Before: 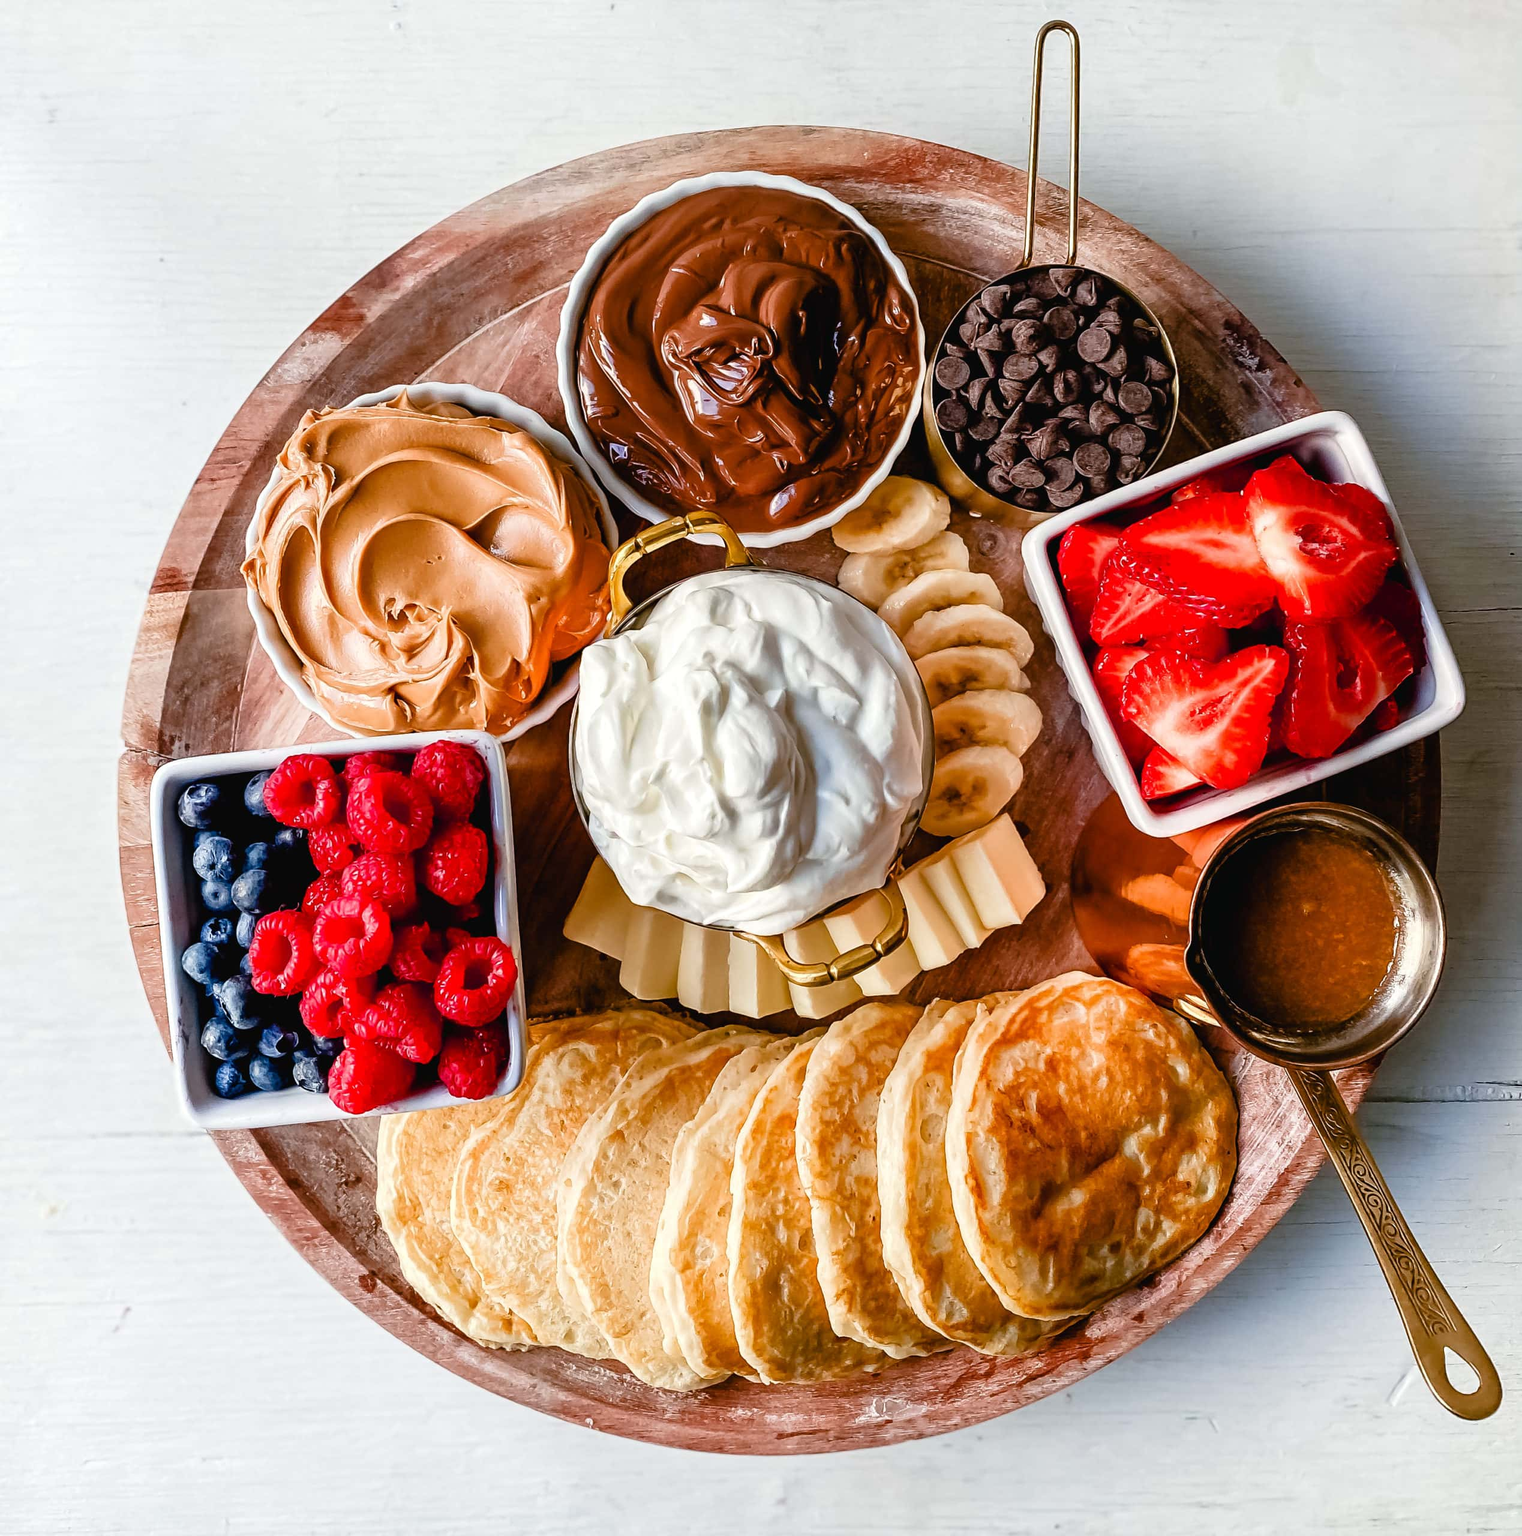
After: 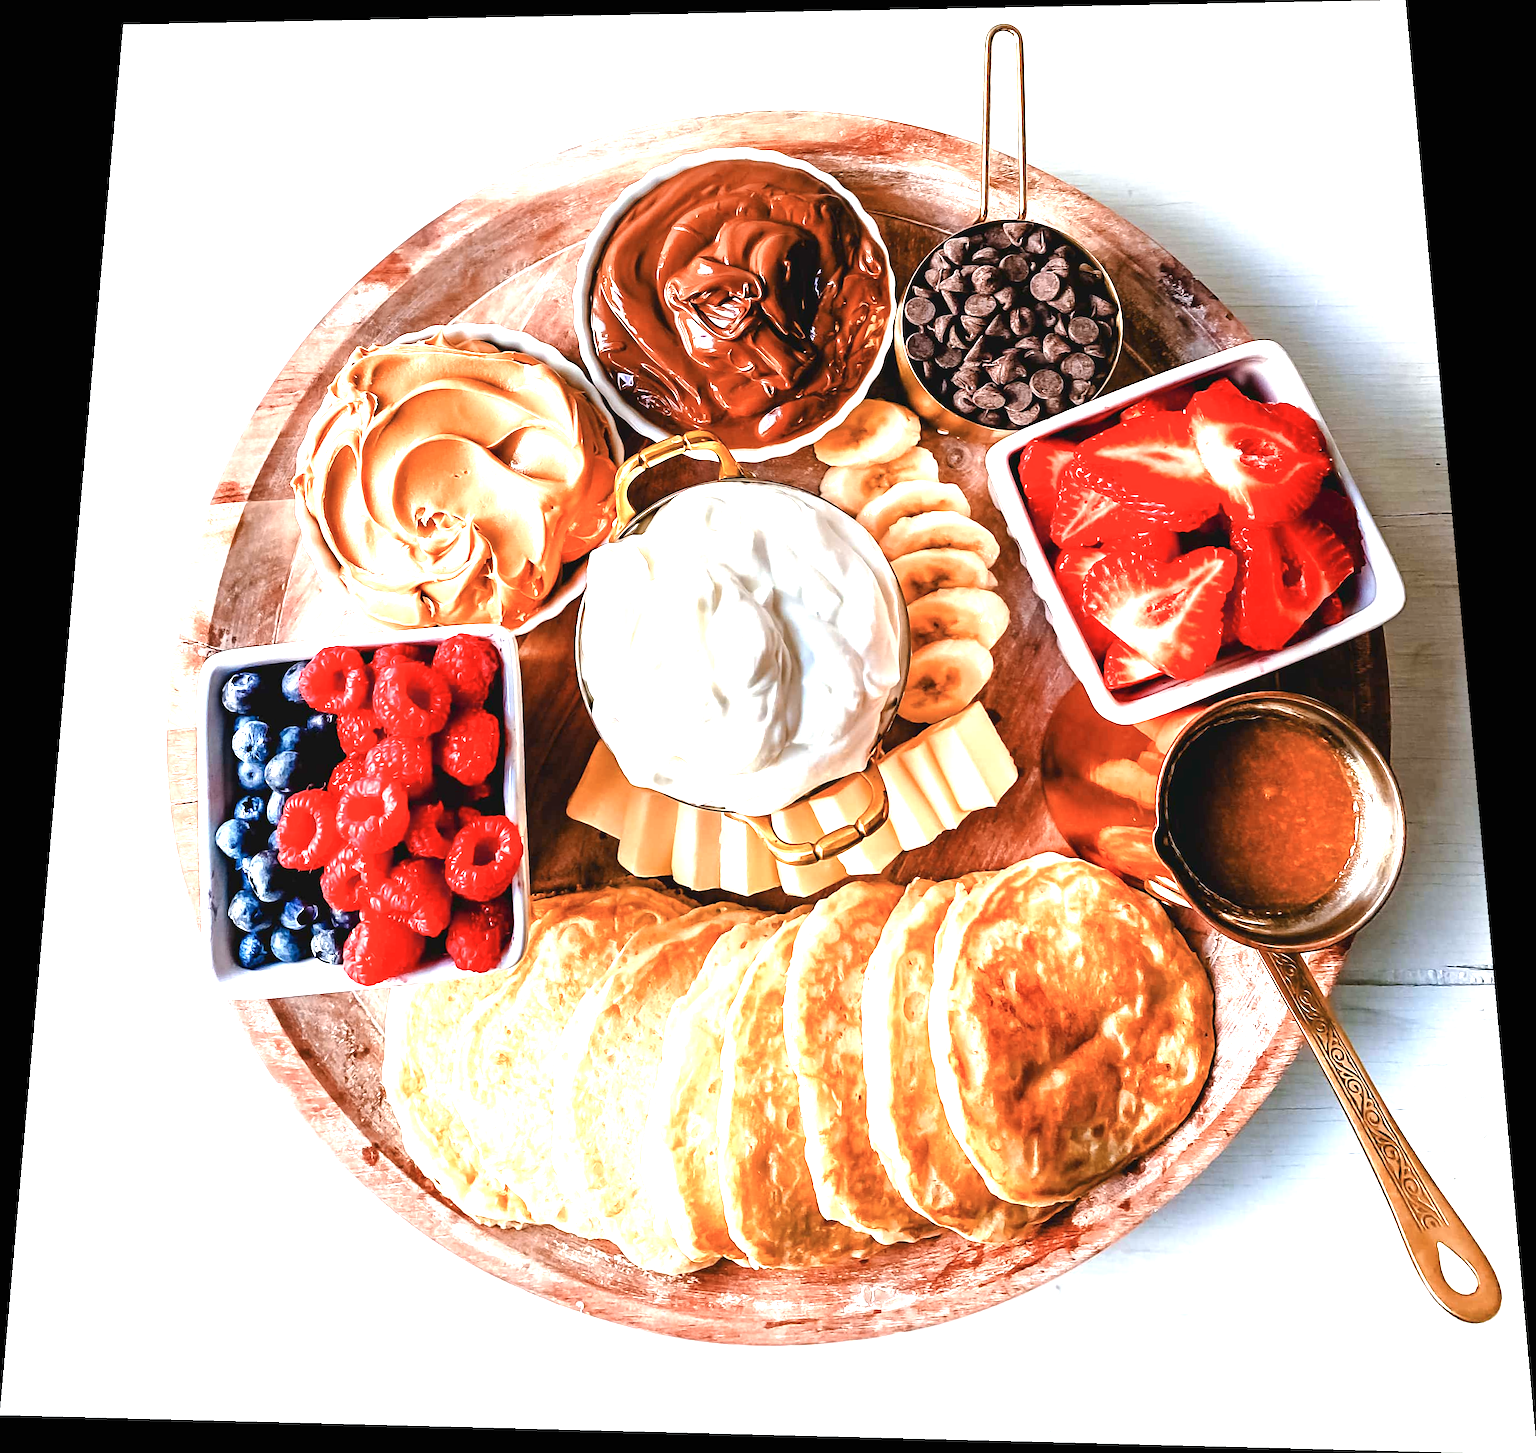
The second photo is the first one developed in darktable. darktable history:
color zones: curves: ch1 [(0, 0.455) (0.063, 0.455) (0.286, 0.495) (0.429, 0.5) (0.571, 0.5) (0.714, 0.5) (0.857, 0.5) (1, 0.455)]; ch2 [(0, 0.532) (0.063, 0.521) (0.233, 0.447) (0.429, 0.489) (0.571, 0.5) (0.714, 0.5) (0.857, 0.5) (1, 0.532)]
exposure: black level correction 0, exposure 1.379 EV, compensate exposure bias true, compensate highlight preservation false
rotate and perspective: rotation 0.128°, lens shift (vertical) -0.181, lens shift (horizontal) -0.044, shear 0.001, automatic cropping off
